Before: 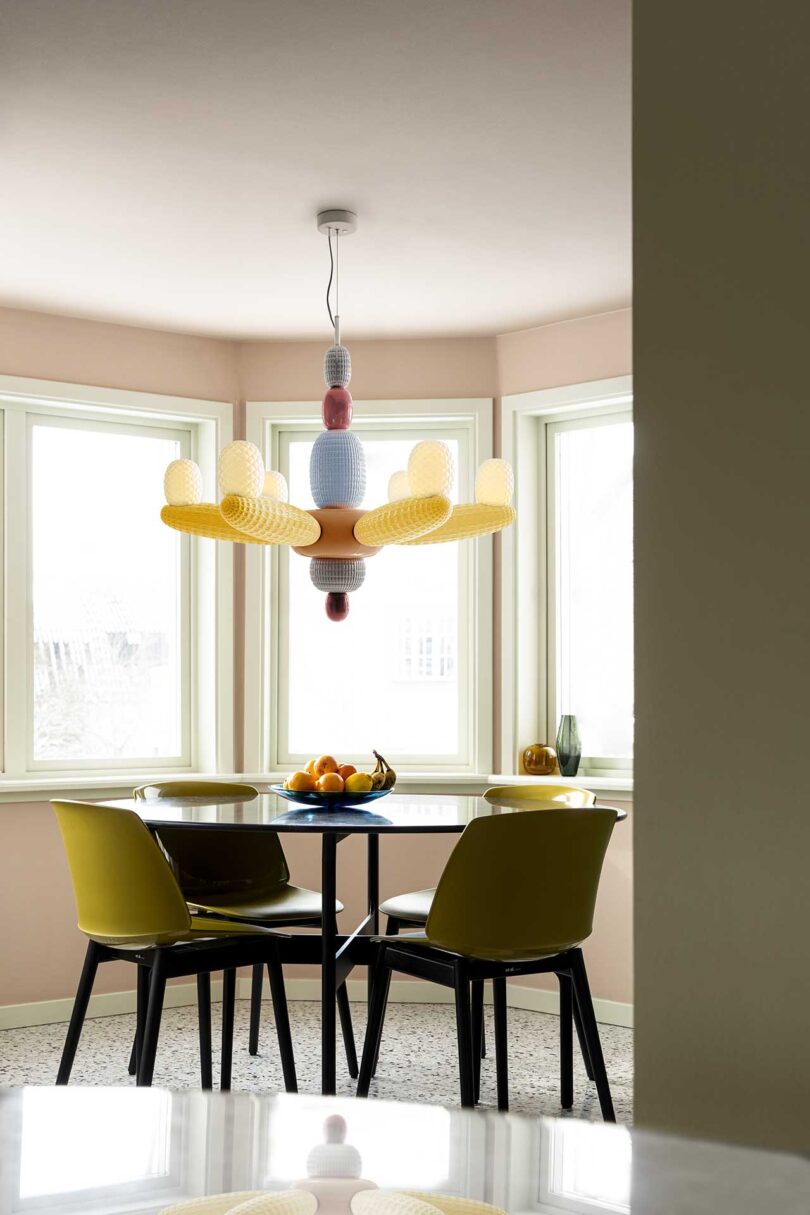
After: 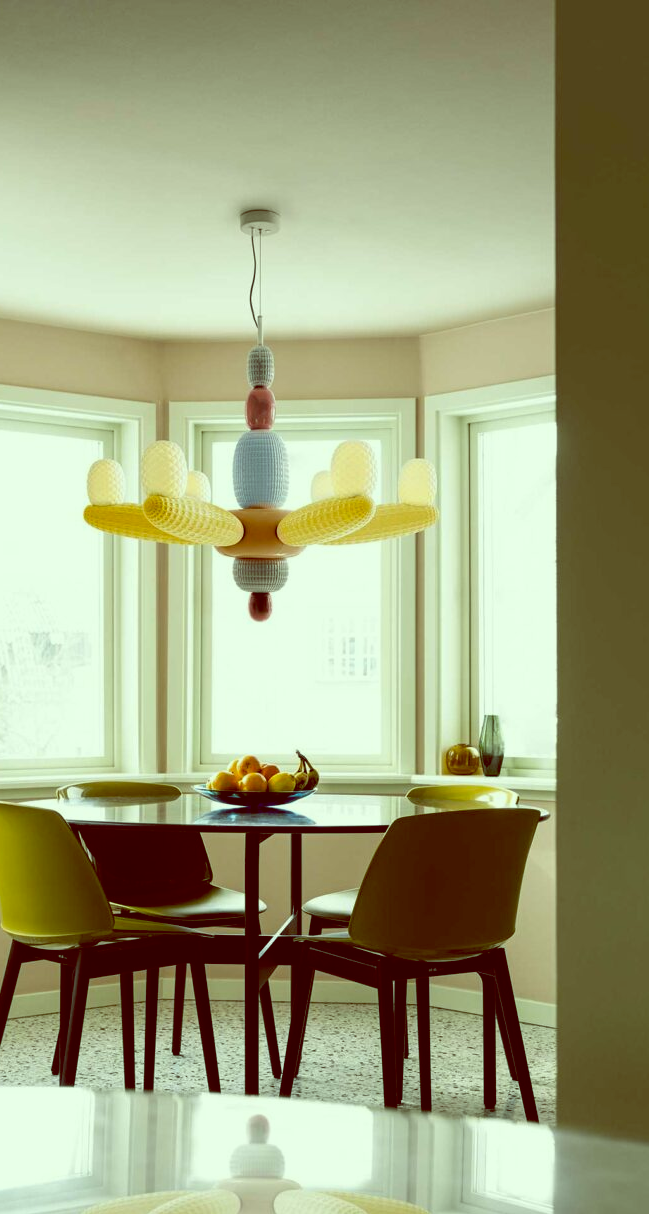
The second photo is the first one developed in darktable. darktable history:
crop and rotate: left 9.597%, right 10.195%
color balance: lift [1, 1.015, 0.987, 0.985], gamma [1, 0.959, 1.042, 0.958], gain [0.927, 0.938, 1.072, 0.928], contrast 1.5%
